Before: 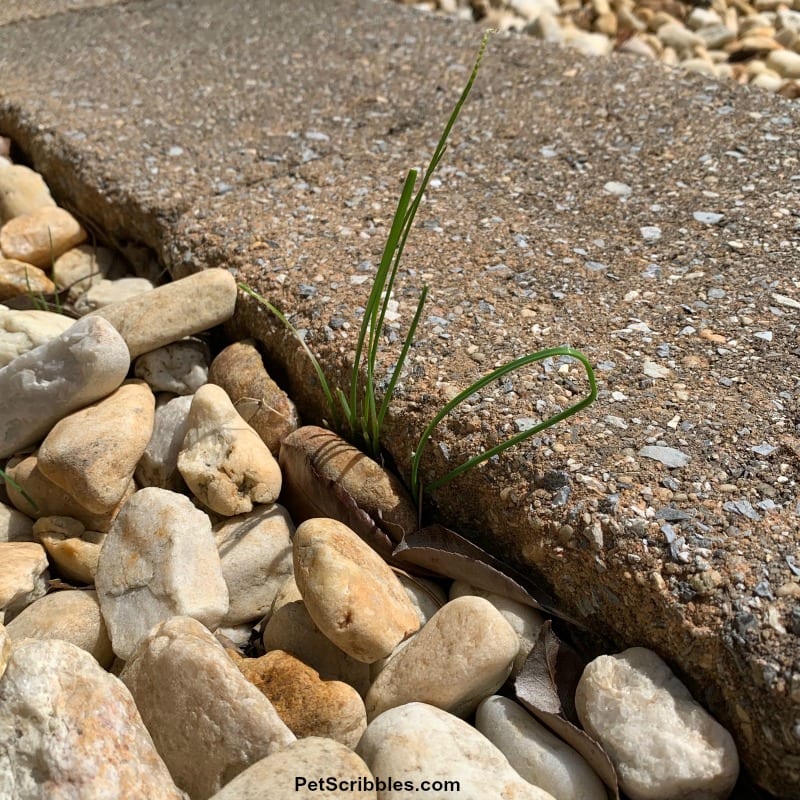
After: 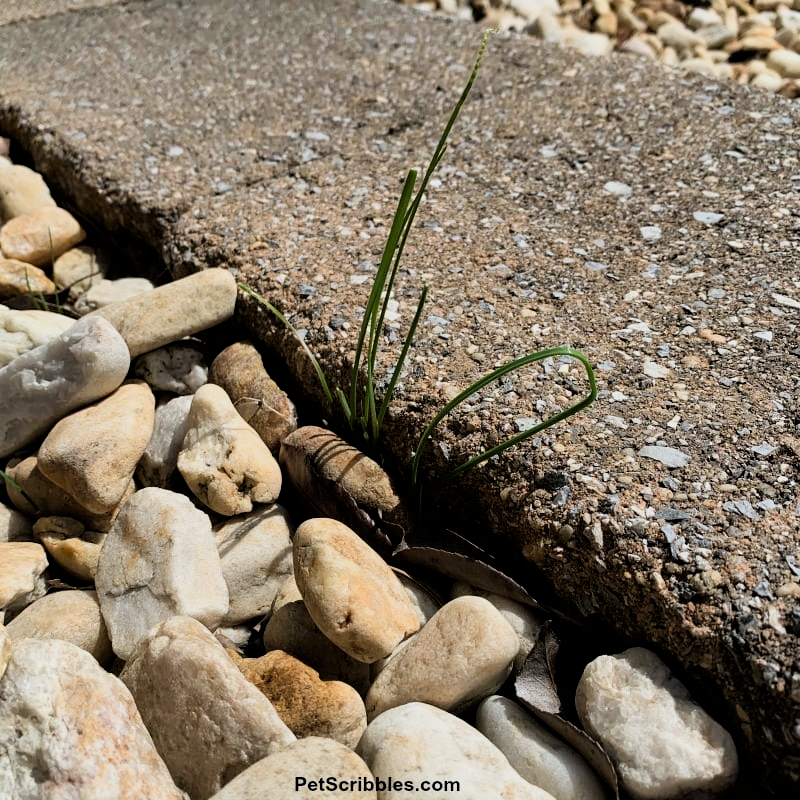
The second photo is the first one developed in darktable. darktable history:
white balance: red 0.982, blue 1.018
filmic rgb: black relative exposure -5 EV, white relative exposure 3.5 EV, hardness 3.19, contrast 1.4, highlights saturation mix -30%
